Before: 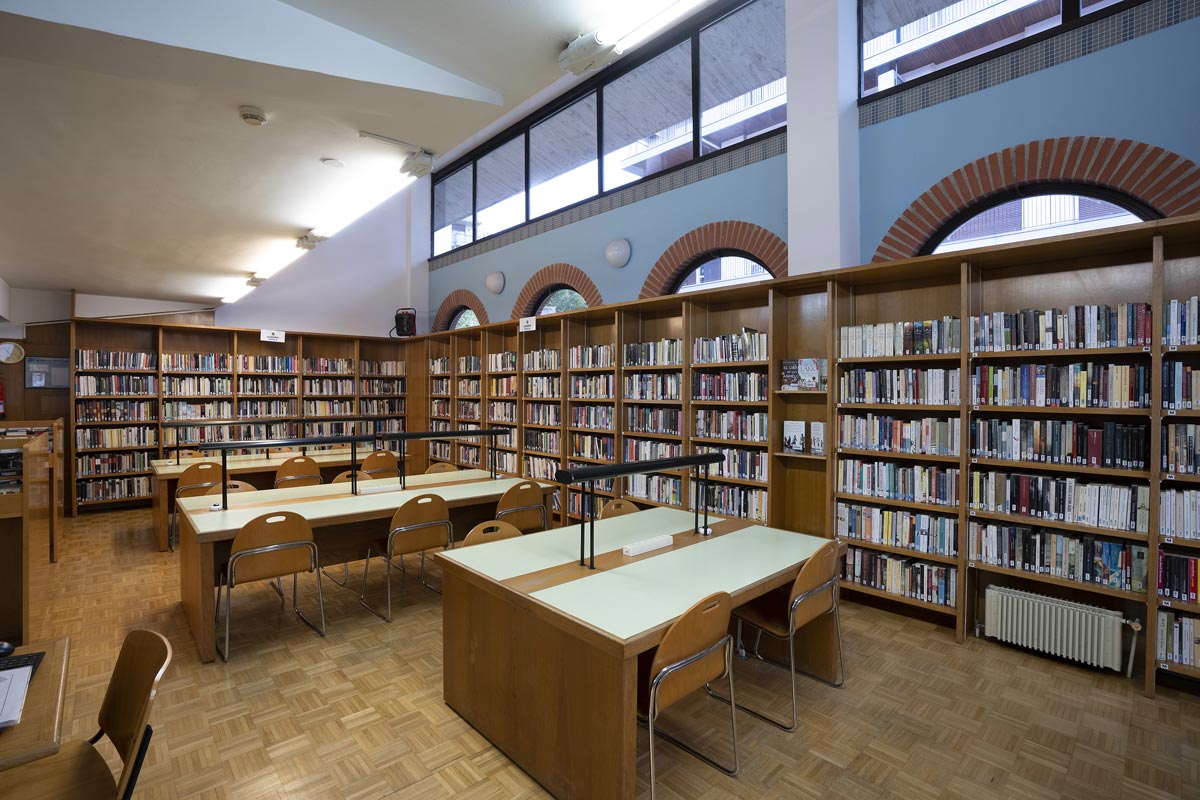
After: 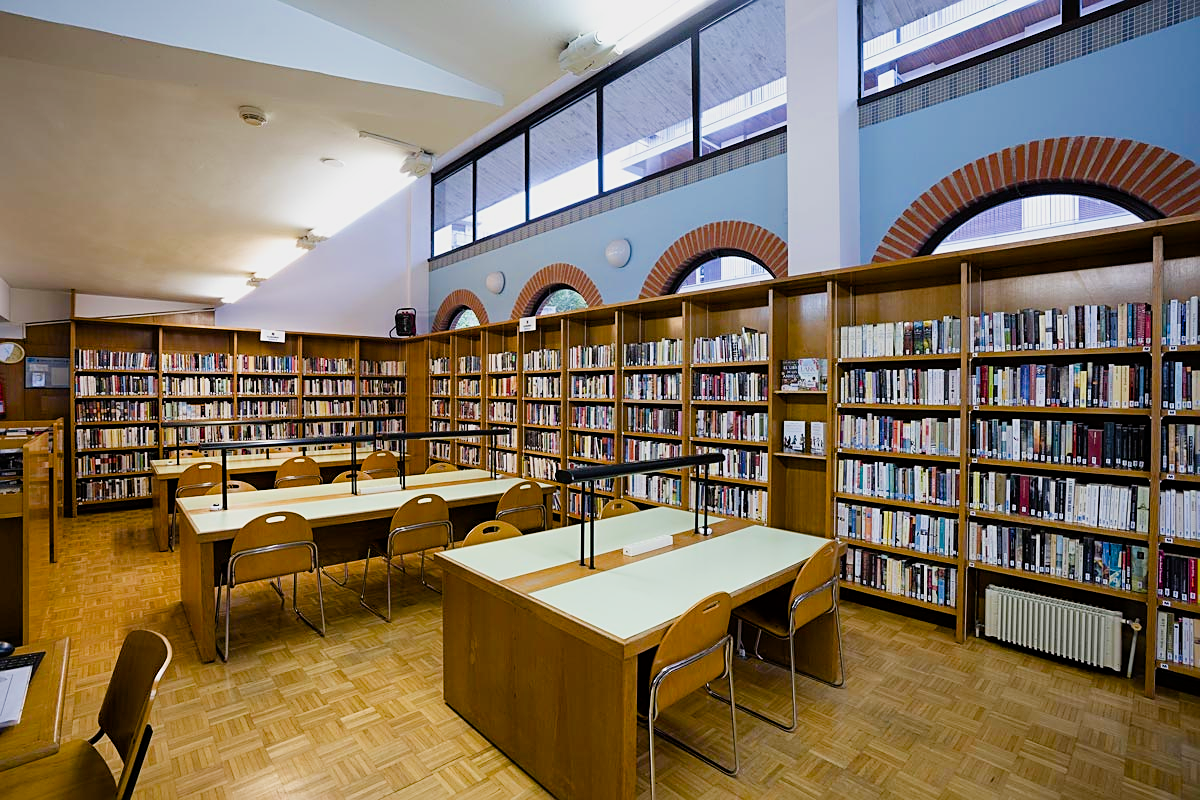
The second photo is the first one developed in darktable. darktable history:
color balance rgb: linear chroma grading › shadows -2.2%, linear chroma grading › highlights -15%, linear chroma grading › global chroma -10%, linear chroma grading › mid-tones -10%, perceptual saturation grading › global saturation 45%, perceptual saturation grading › highlights -50%, perceptual saturation grading › shadows 30%, perceptual brilliance grading › global brilliance 18%, global vibrance 45%
sharpen: on, module defaults
filmic rgb: black relative exposure -7.65 EV, white relative exposure 4.56 EV, hardness 3.61, contrast 1.05
